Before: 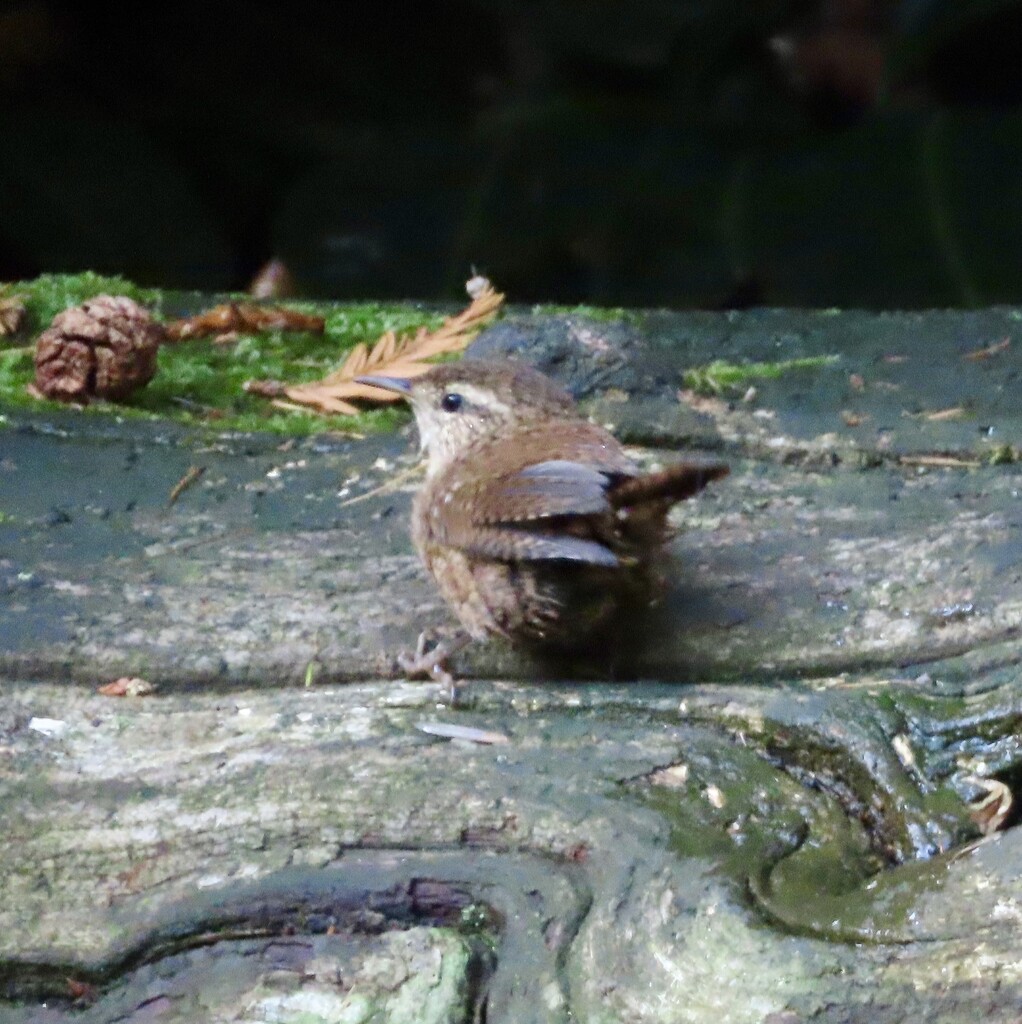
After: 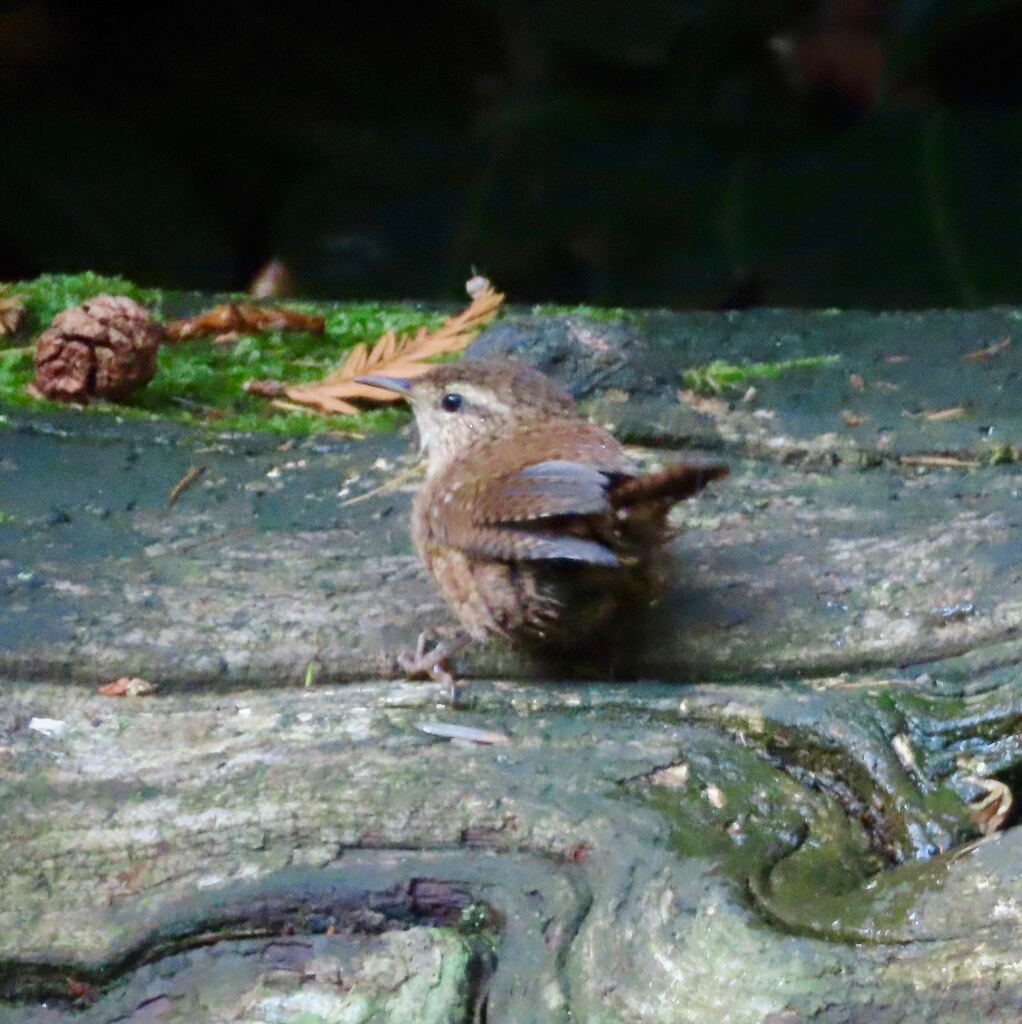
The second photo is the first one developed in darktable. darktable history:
shadows and highlights: shadows -20.6, white point adjustment -1.91, highlights -34.79
tone equalizer: -8 EV 0.068 EV, edges refinement/feathering 500, mask exposure compensation -1.57 EV, preserve details no
